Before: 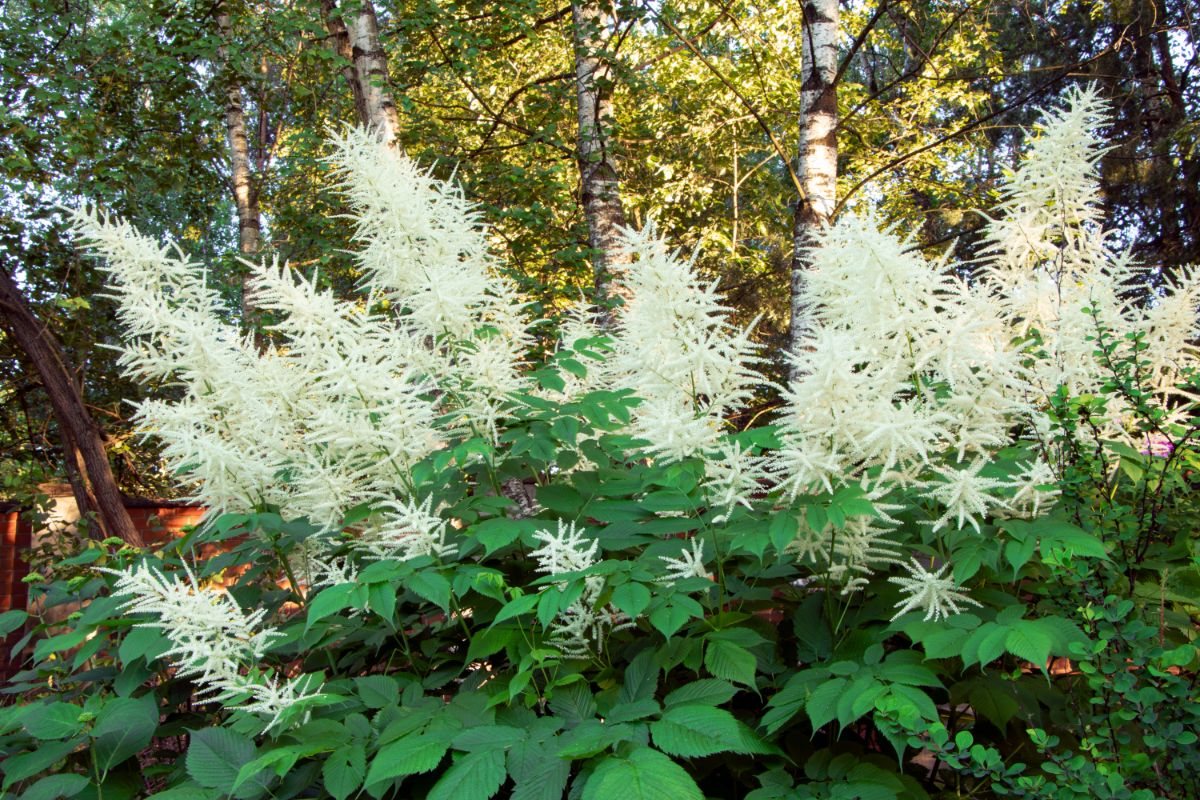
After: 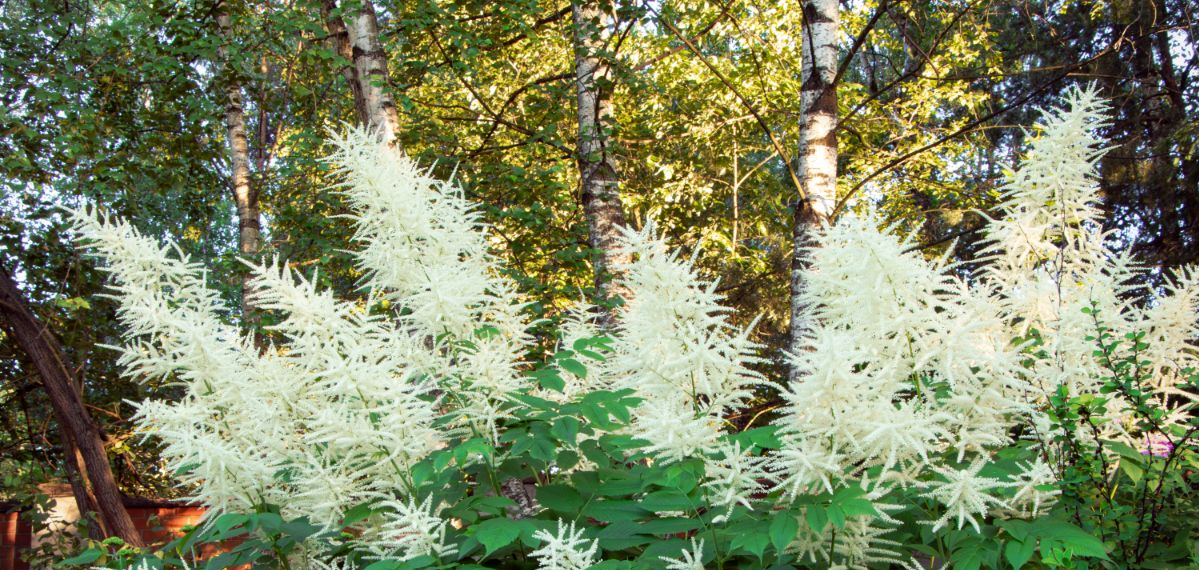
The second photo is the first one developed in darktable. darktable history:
crop: right 0%, bottom 28.742%
vignetting: fall-off start 91.18%, brightness -0.289
